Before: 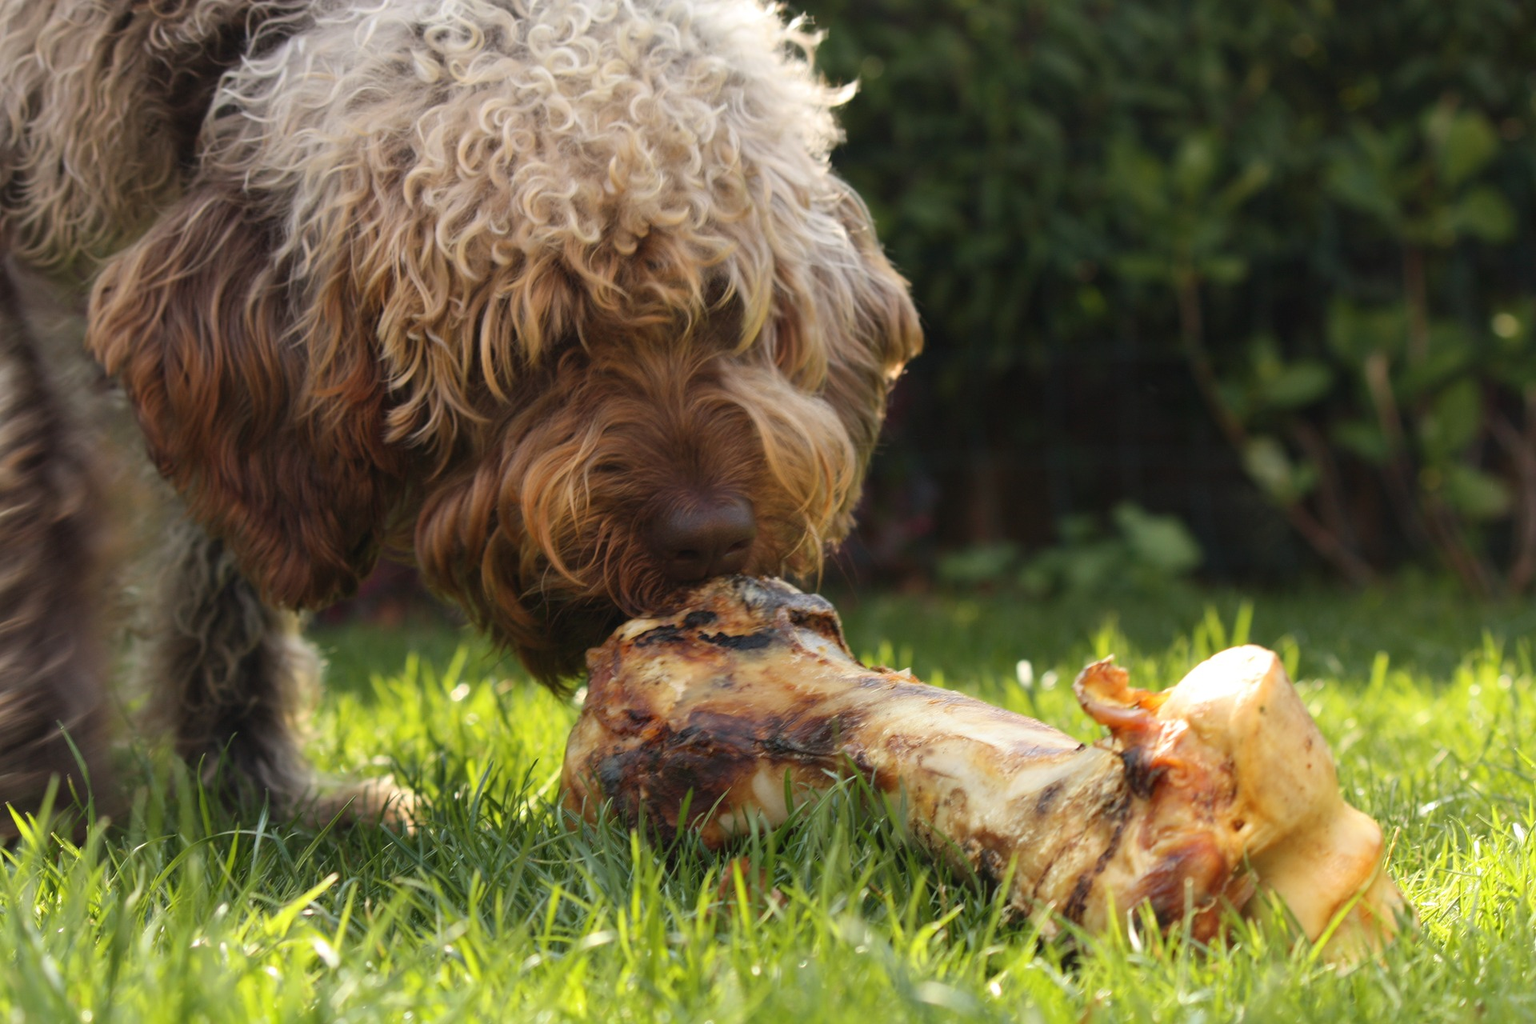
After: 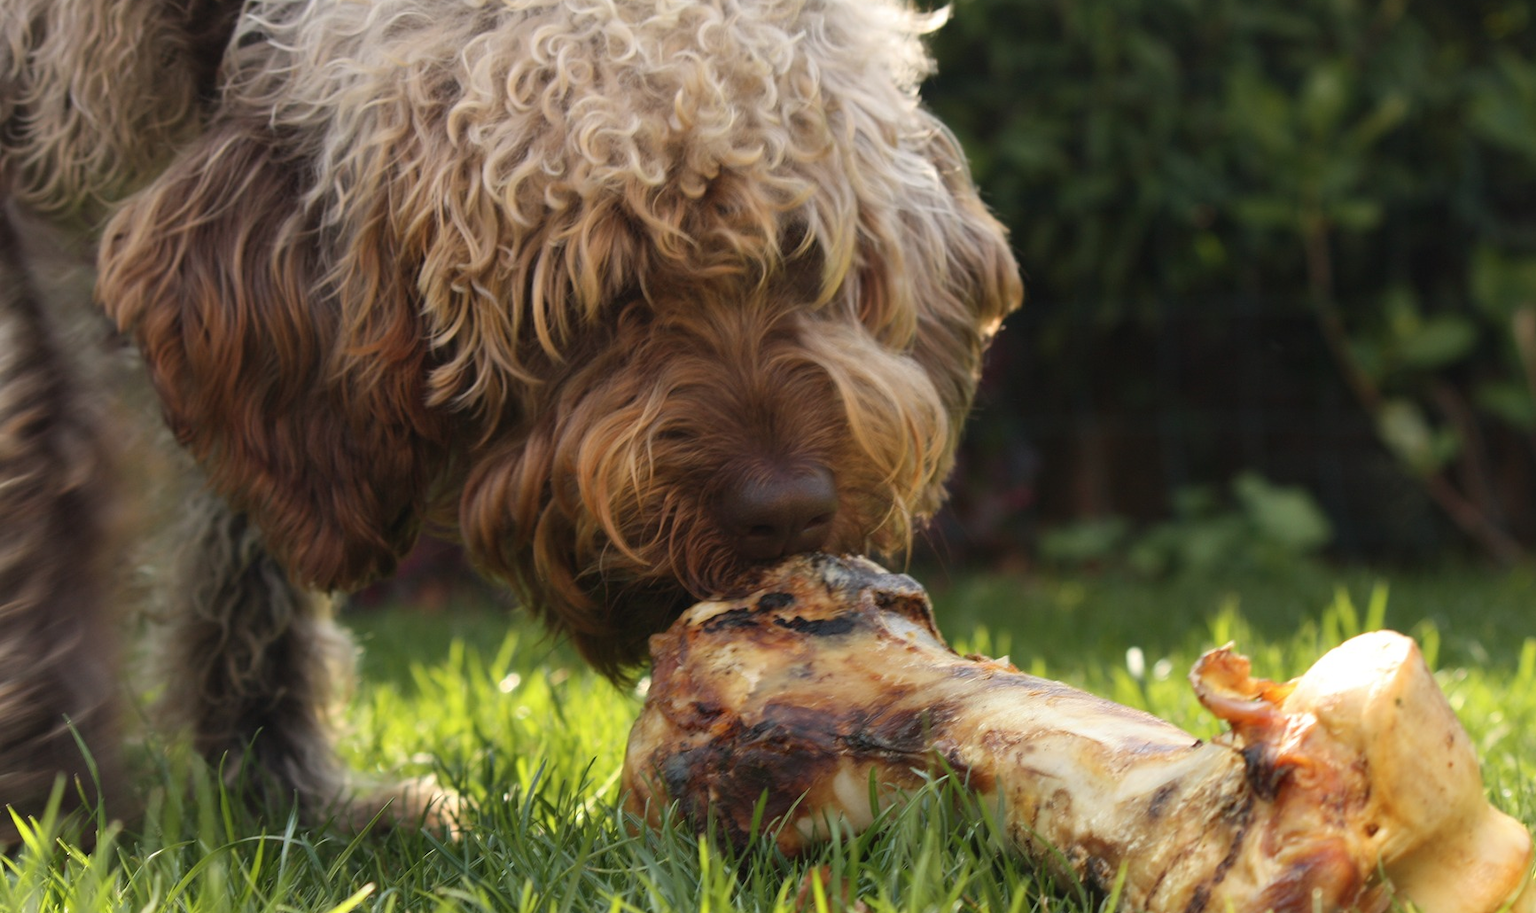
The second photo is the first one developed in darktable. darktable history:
contrast brightness saturation: saturation -0.05
crop: top 7.49%, right 9.717%, bottom 11.943%
